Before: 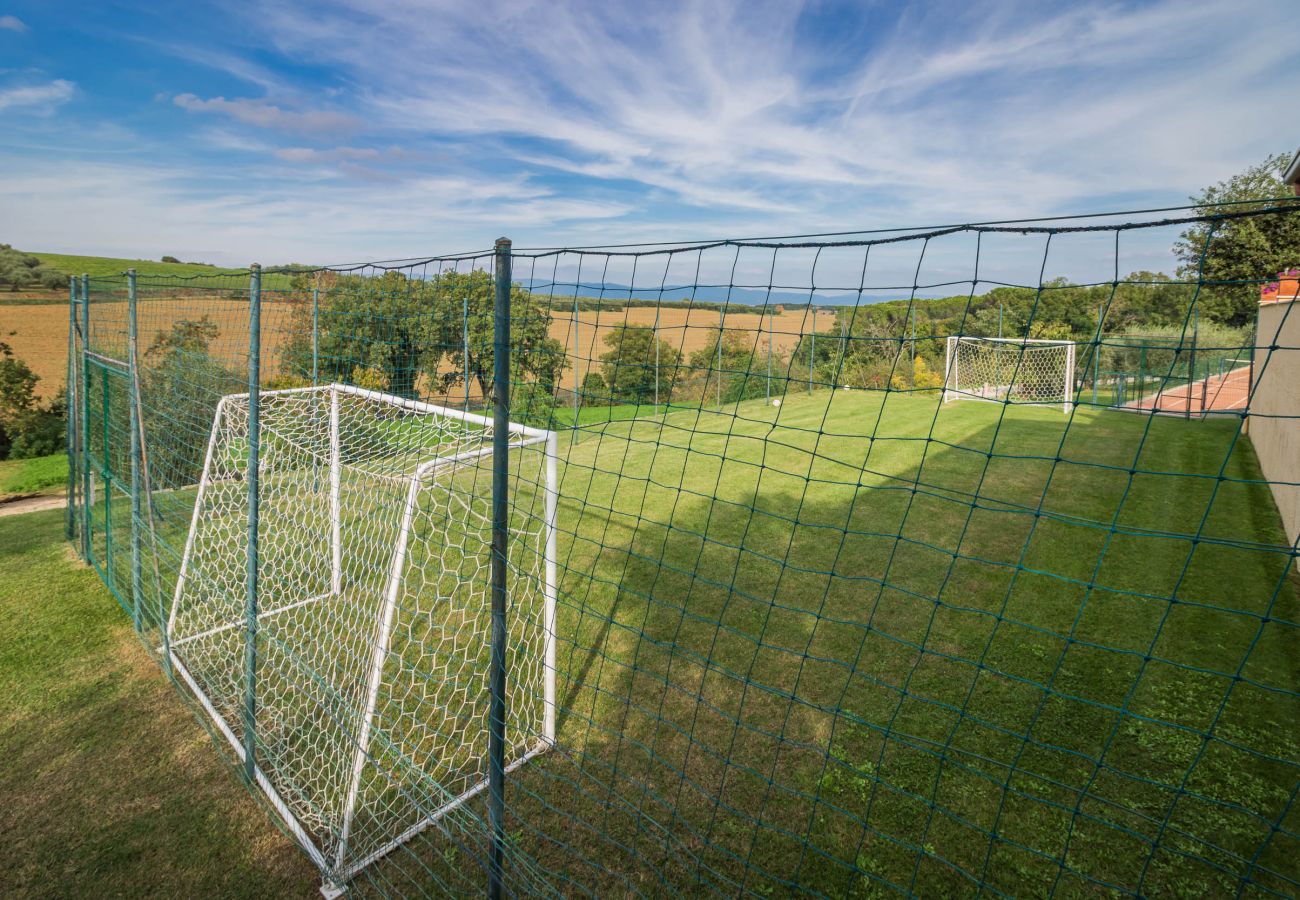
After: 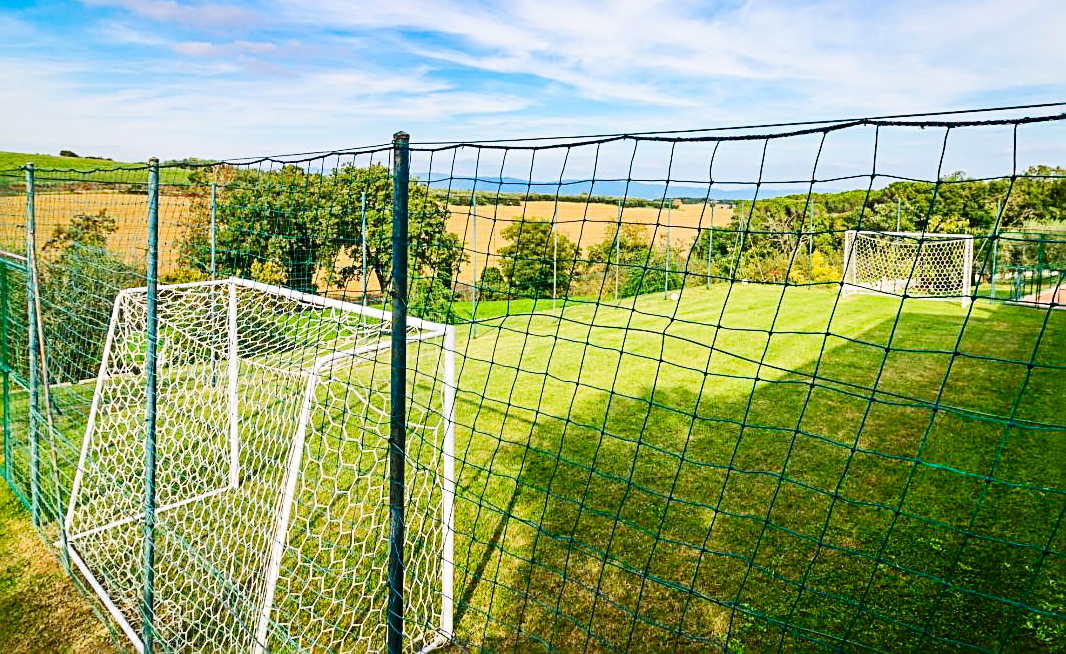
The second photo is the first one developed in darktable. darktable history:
crop: left 7.856%, top 11.836%, right 10.12%, bottom 15.387%
sharpen: radius 2.676, amount 0.669
exposure: exposure -0.021 EV, compensate highlight preservation false
base curve: curves: ch0 [(0, 0) (0.036, 0.025) (0.121, 0.166) (0.206, 0.329) (0.605, 0.79) (1, 1)], preserve colors none
contrast brightness saturation: contrast 0.18, saturation 0.3
